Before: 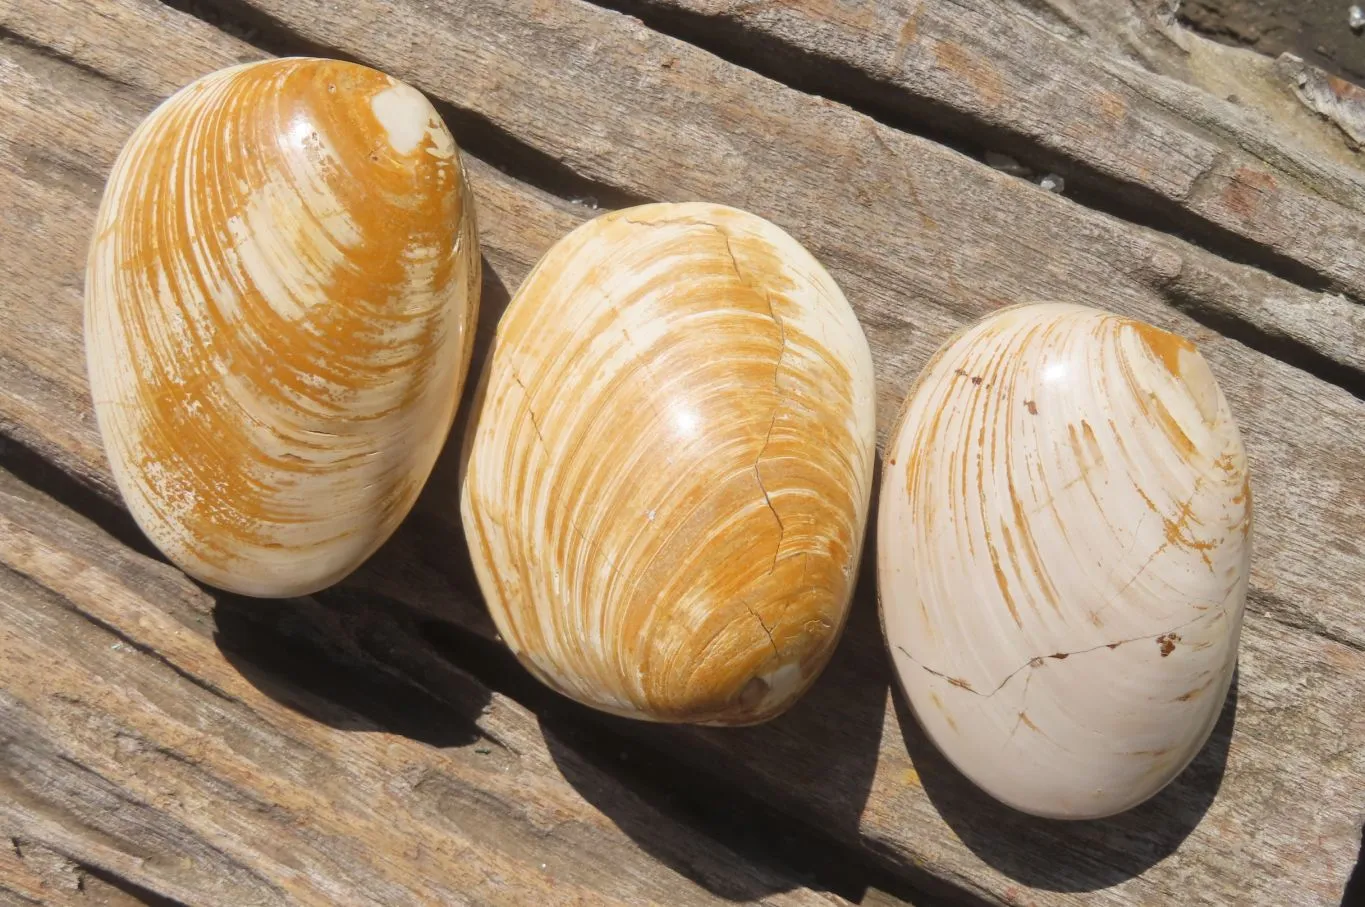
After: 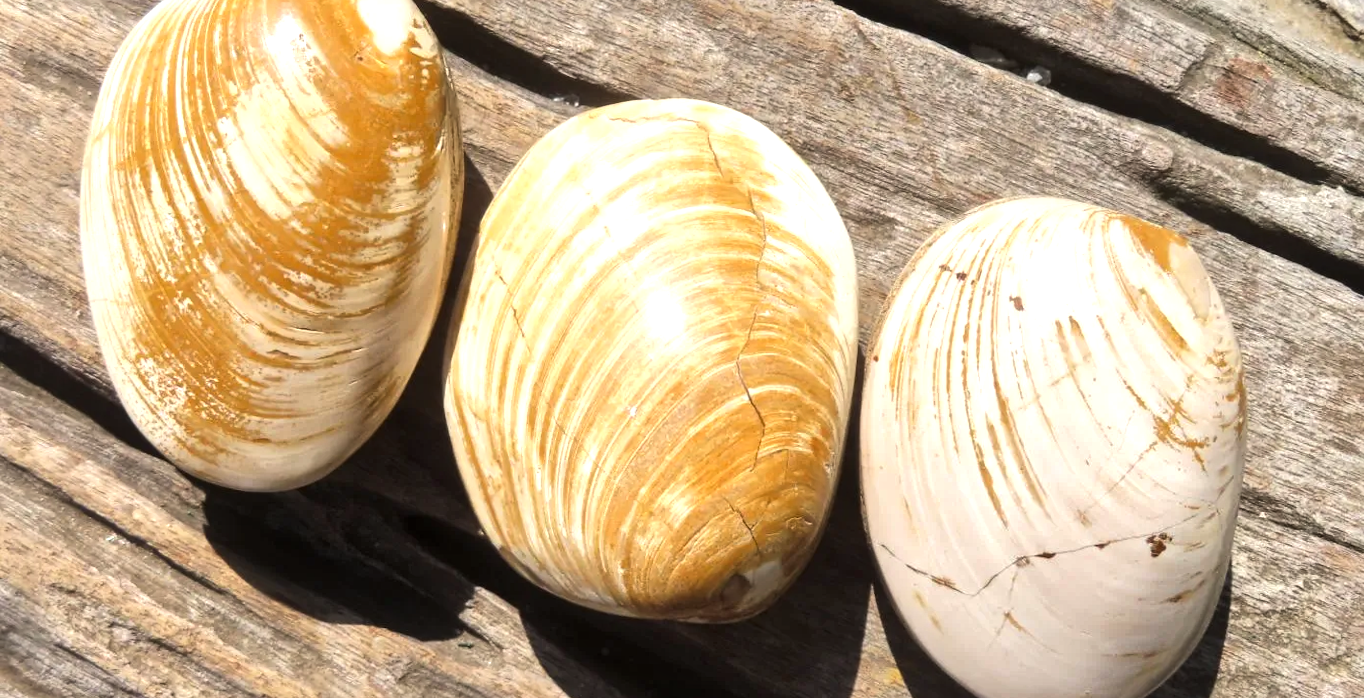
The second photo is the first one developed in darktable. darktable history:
crop and rotate: top 12.5%, bottom 12.5%
white balance: emerald 1
local contrast: mode bilateral grid, contrast 20, coarseness 50, detail 140%, midtone range 0.2
rotate and perspective: lens shift (horizontal) -0.055, automatic cropping off
tone equalizer: -8 EV -0.75 EV, -7 EV -0.7 EV, -6 EV -0.6 EV, -5 EV -0.4 EV, -3 EV 0.4 EV, -2 EV 0.6 EV, -1 EV 0.7 EV, +0 EV 0.75 EV, edges refinement/feathering 500, mask exposure compensation -1.57 EV, preserve details no
